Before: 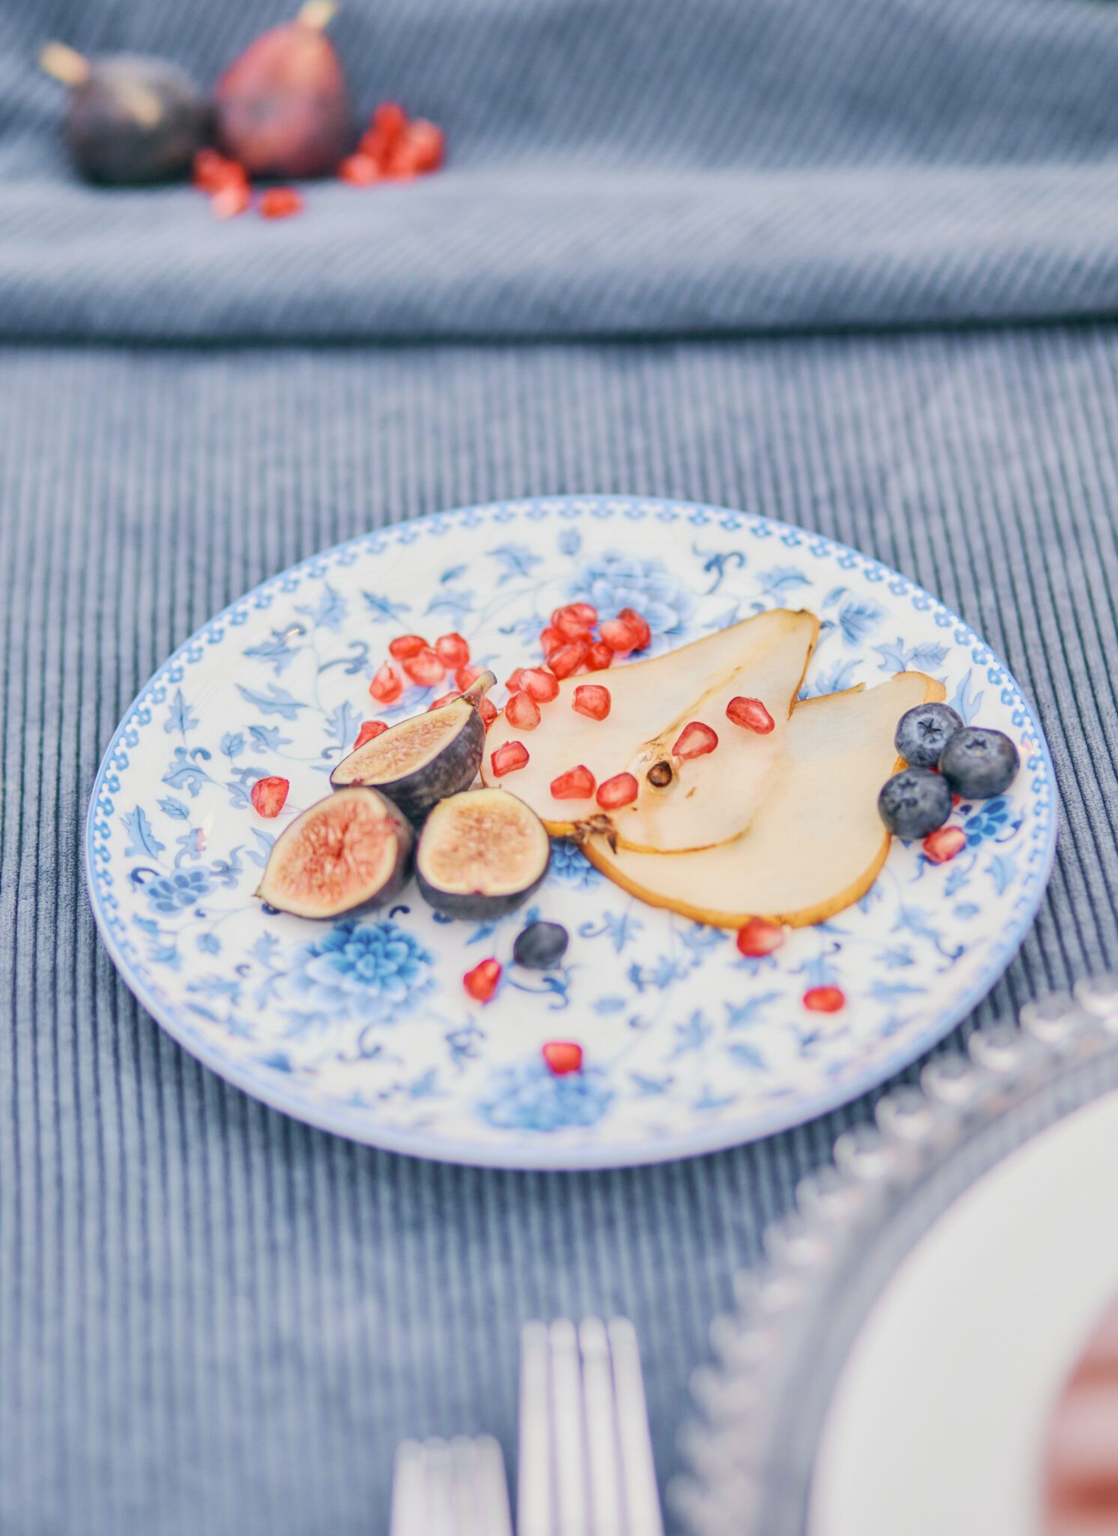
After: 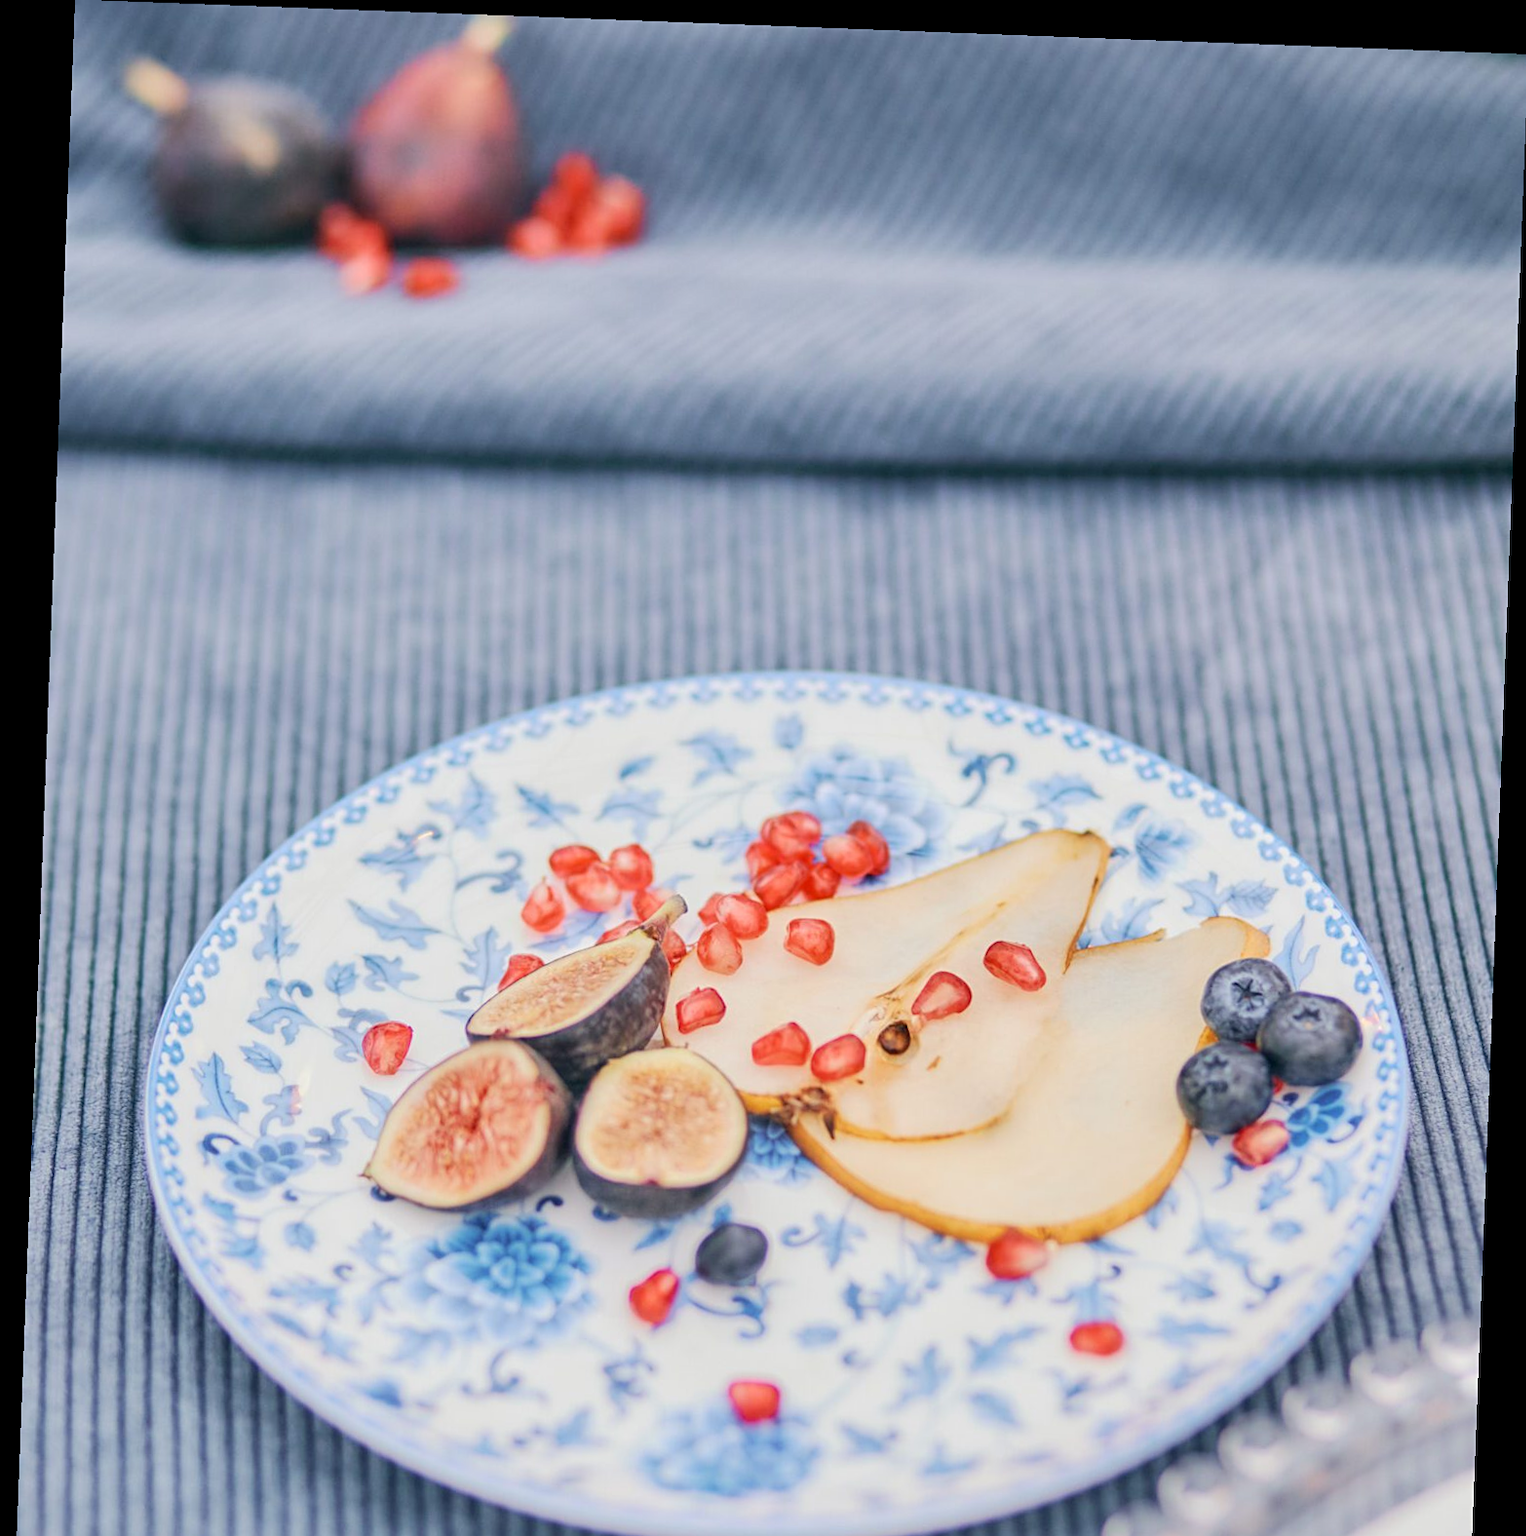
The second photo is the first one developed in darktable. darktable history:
crop: bottom 24.967%
rotate and perspective: rotation 2.17°, automatic cropping off
sharpen: amount 0.2
tone equalizer: -8 EV 0.06 EV, smoothing diameter 25%, edges refinement/feathering 10, preserve details guided filter
